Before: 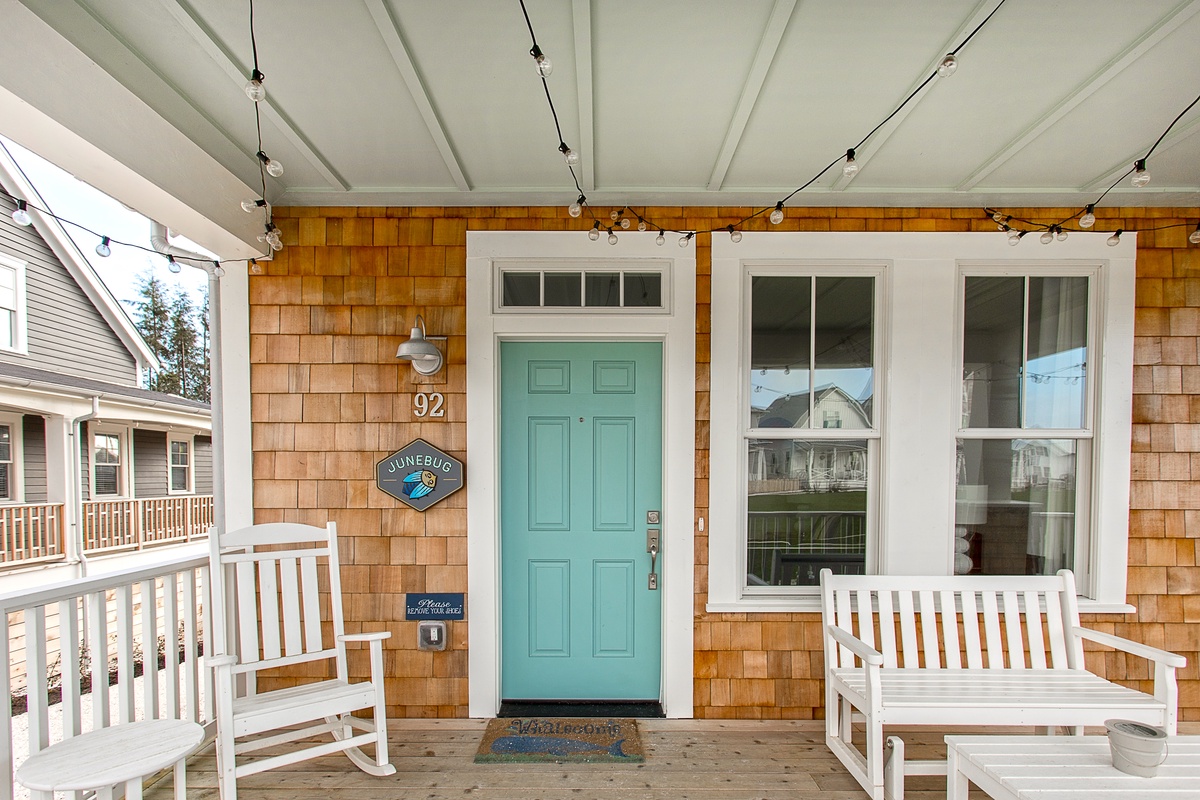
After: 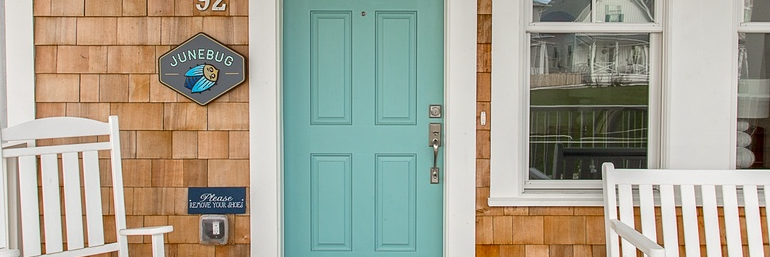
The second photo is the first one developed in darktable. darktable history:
crop: left 18.167%, top 50.864%, right 17.627%, bottom 16.928%
